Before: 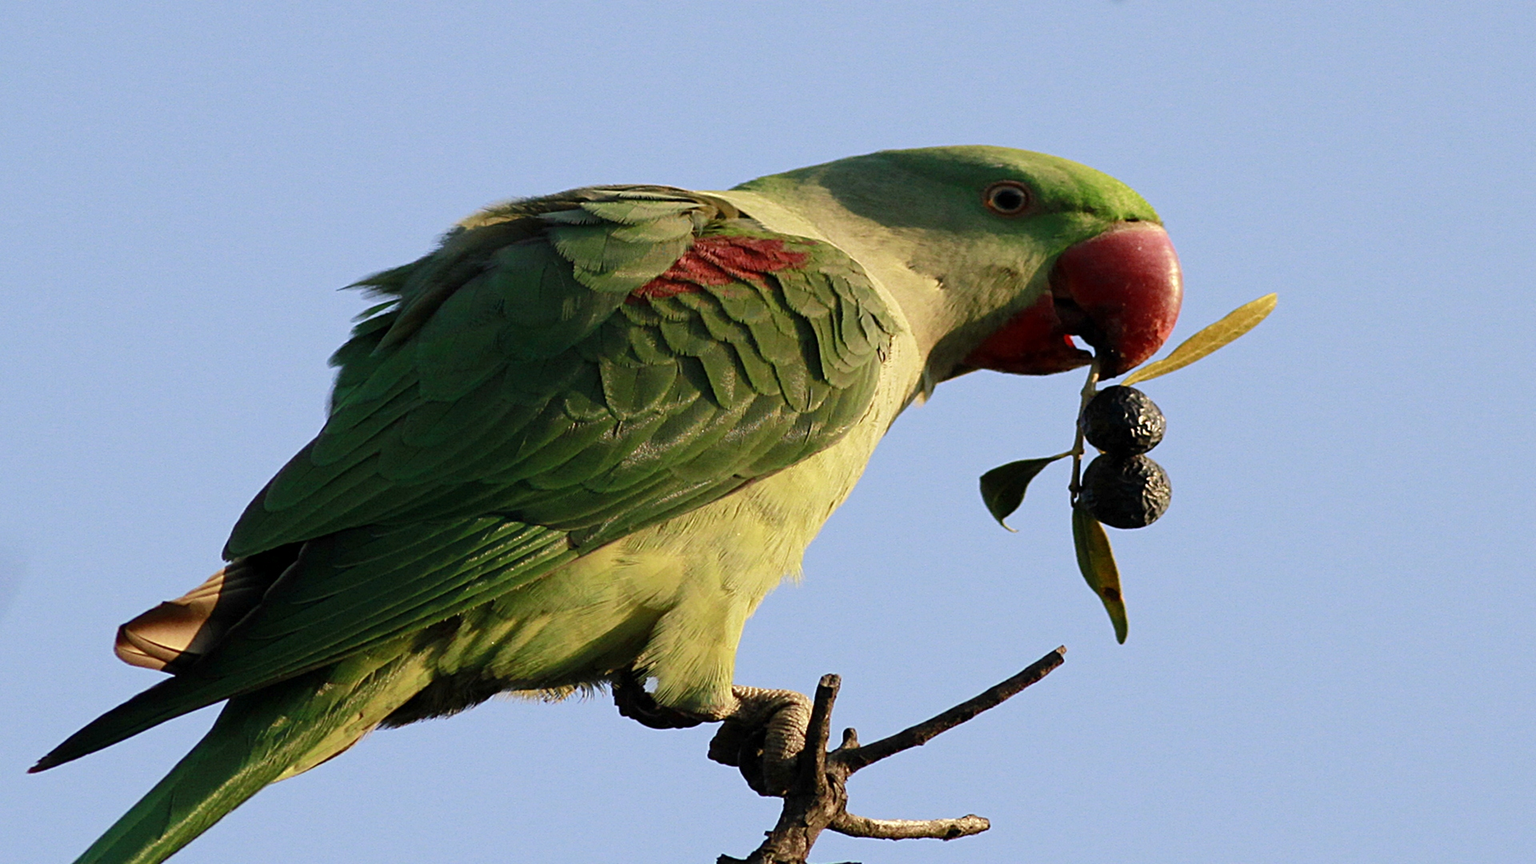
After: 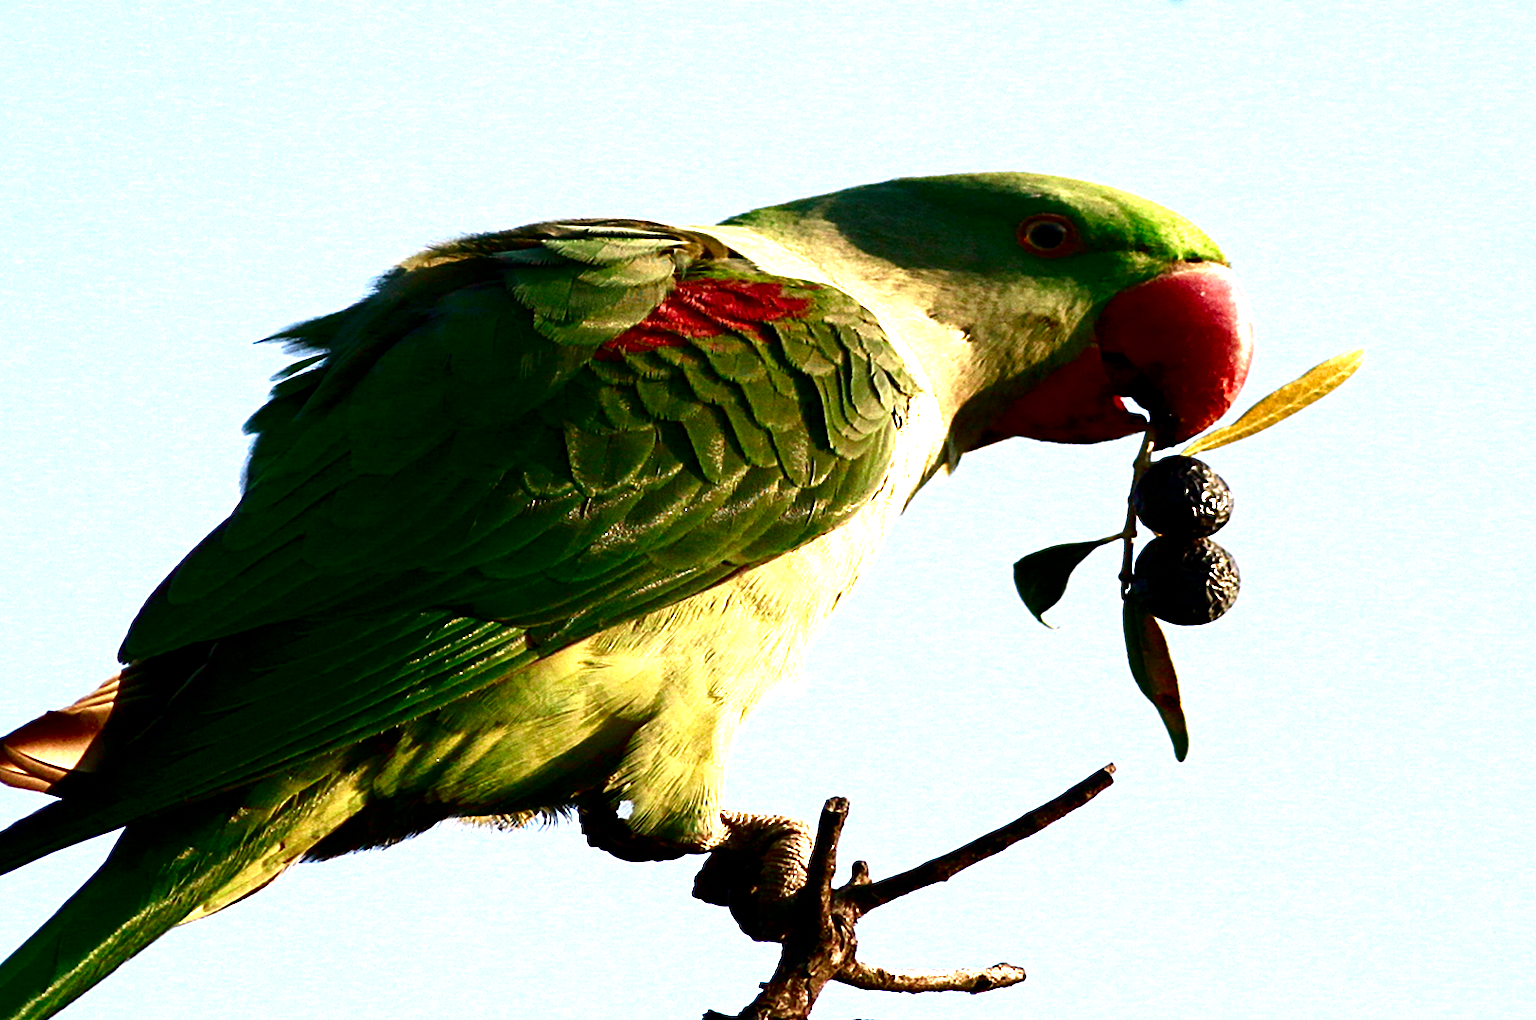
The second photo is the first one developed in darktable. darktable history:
crop: left 7.985%, right 7.412%
exposure: exposure 1.202 EV, compensate highlight preservation false
contrast brightness saturation: brightness -0.535
